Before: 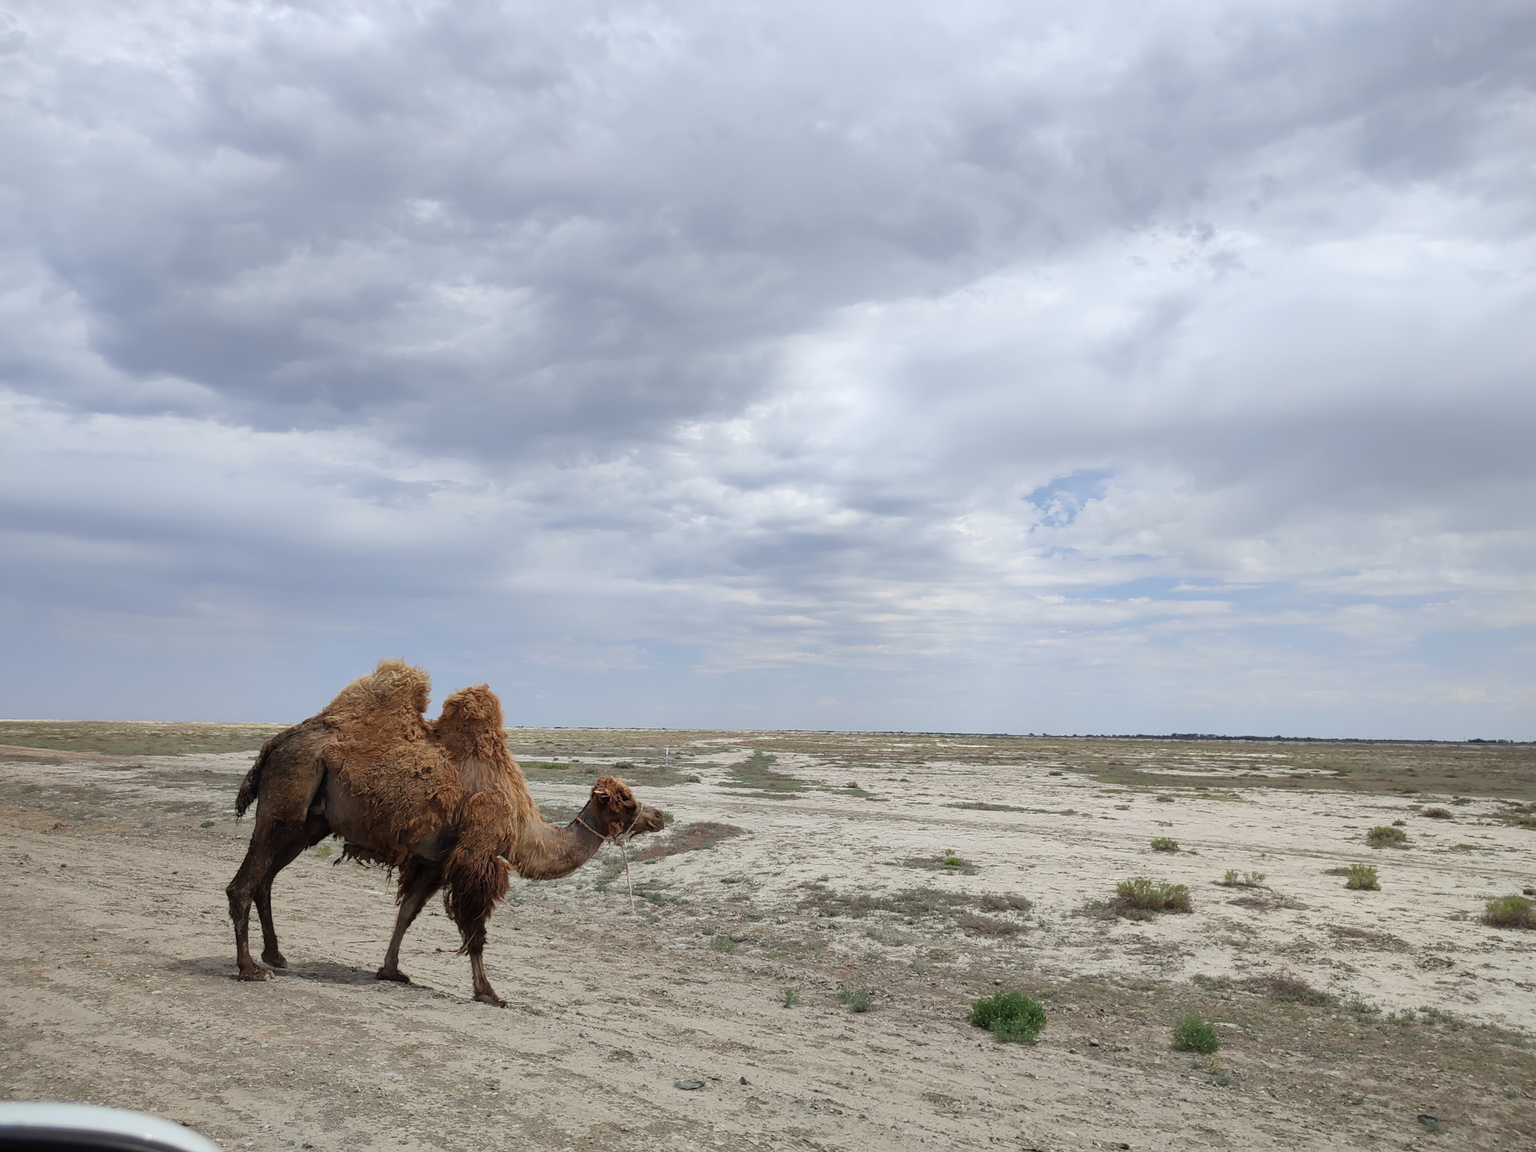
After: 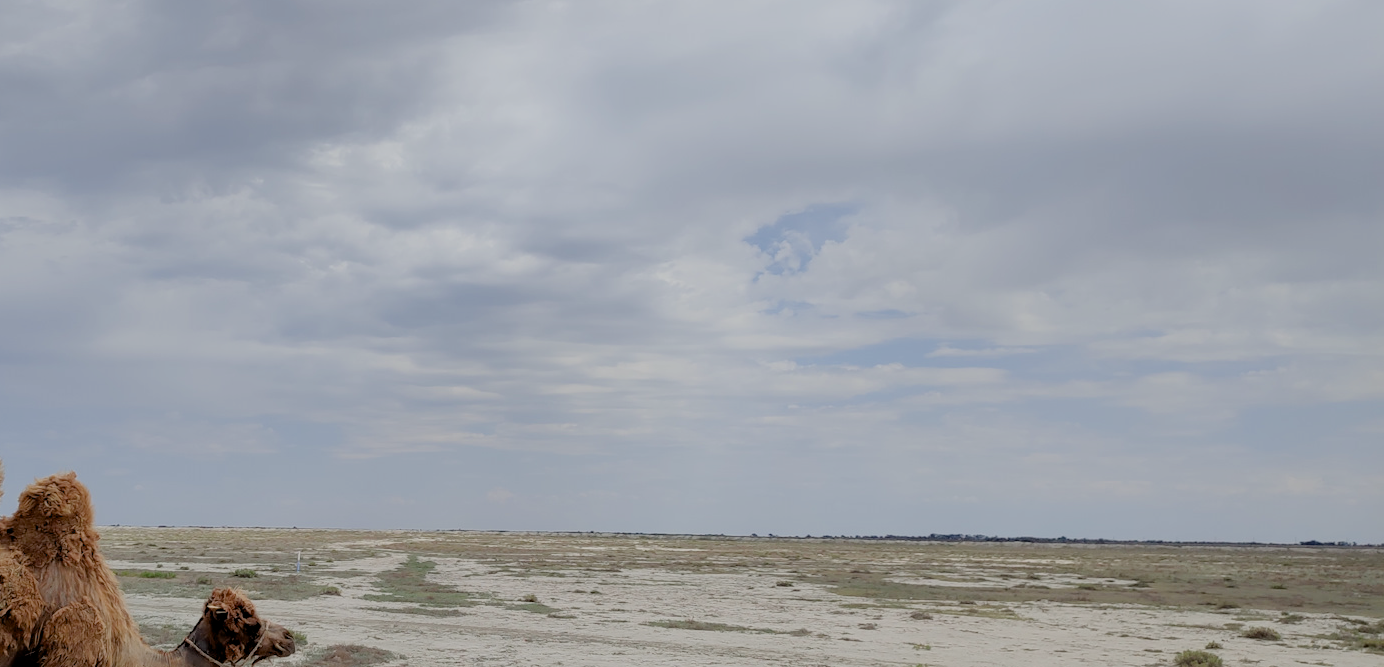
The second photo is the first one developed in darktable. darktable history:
exposure: black level correction 0.01, exposure 0.115 EV, compensate highlight preservation false
tone equalizer: smoothing diameter 2.05%, edges refinement/feathering 18.41, mask exposure compensation -1.57 EV, filter diffusion 5
filmic rgb: black relative exposure -6.61 EV, white relative exposure 4.74 EV, hardness 3.14, contrast 0.796
crop and rotate: left 27.869%, top 26.639%, bottom 26.987%
